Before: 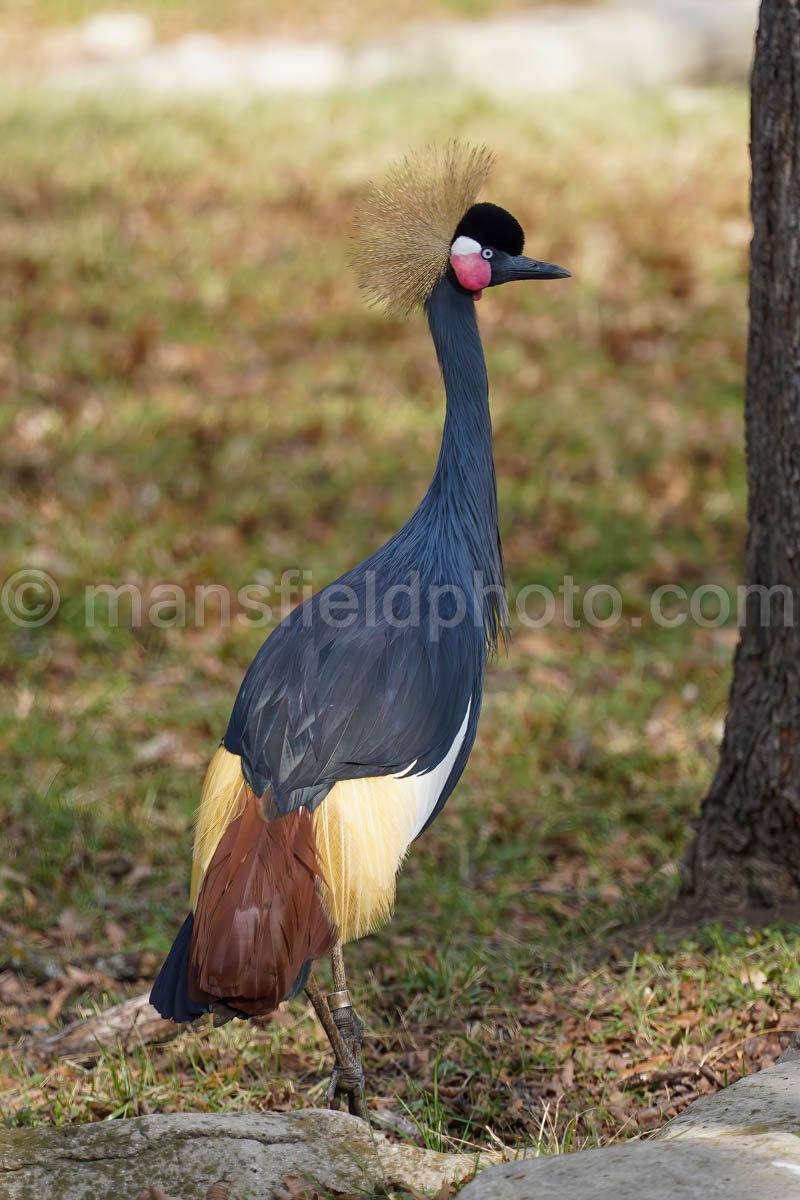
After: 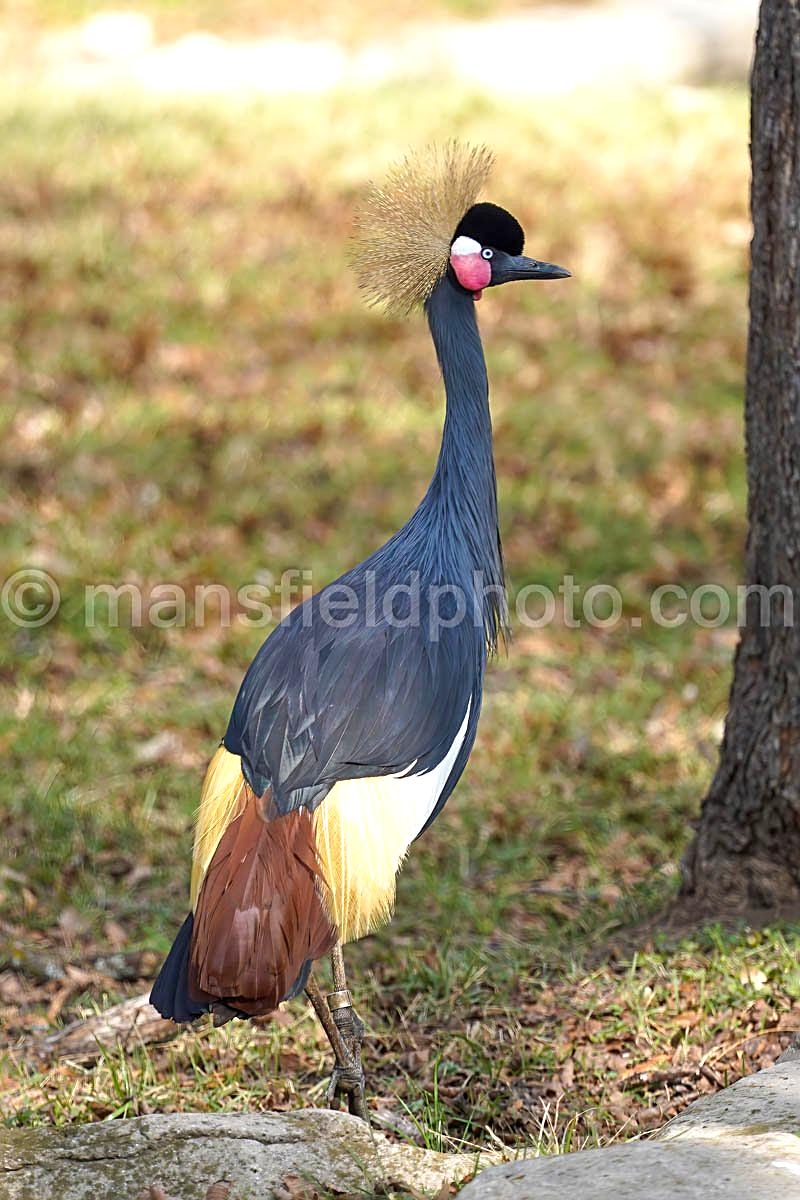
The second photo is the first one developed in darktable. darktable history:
exposure: exposure 0.652 EV, compensate exposure bias true, compensate highlight preservation false
sharpen: on, module defaults
